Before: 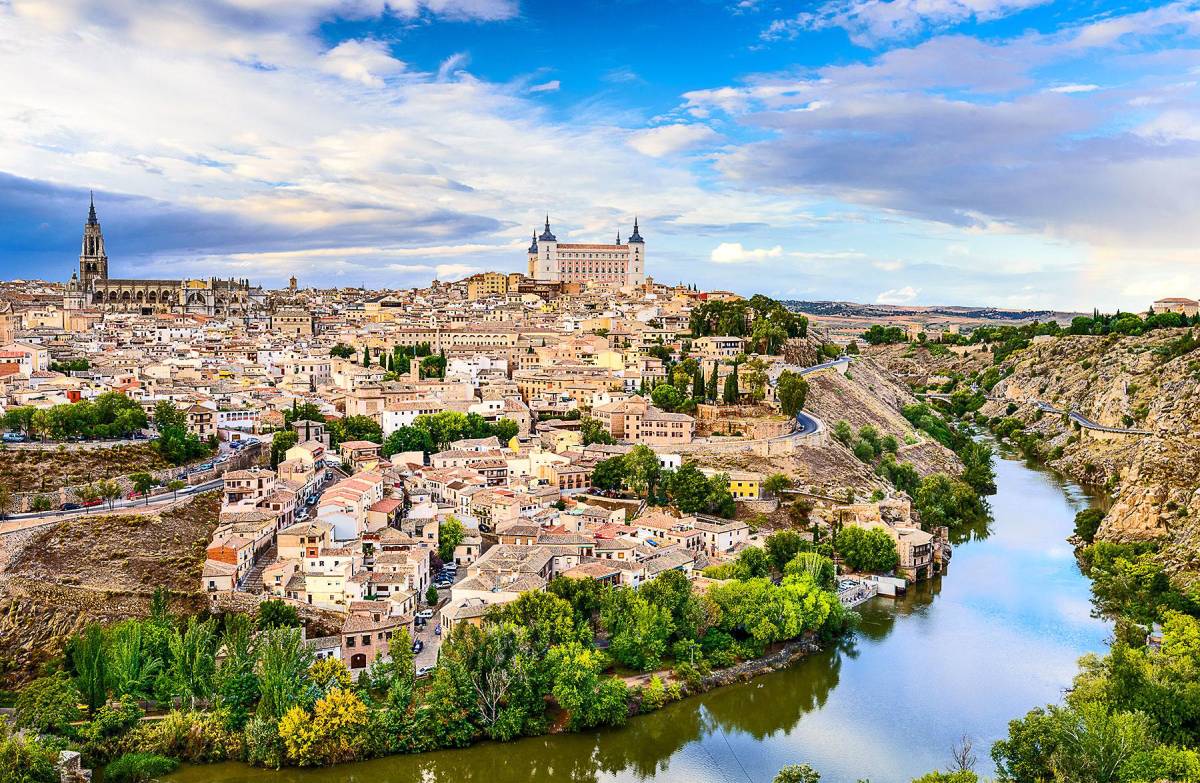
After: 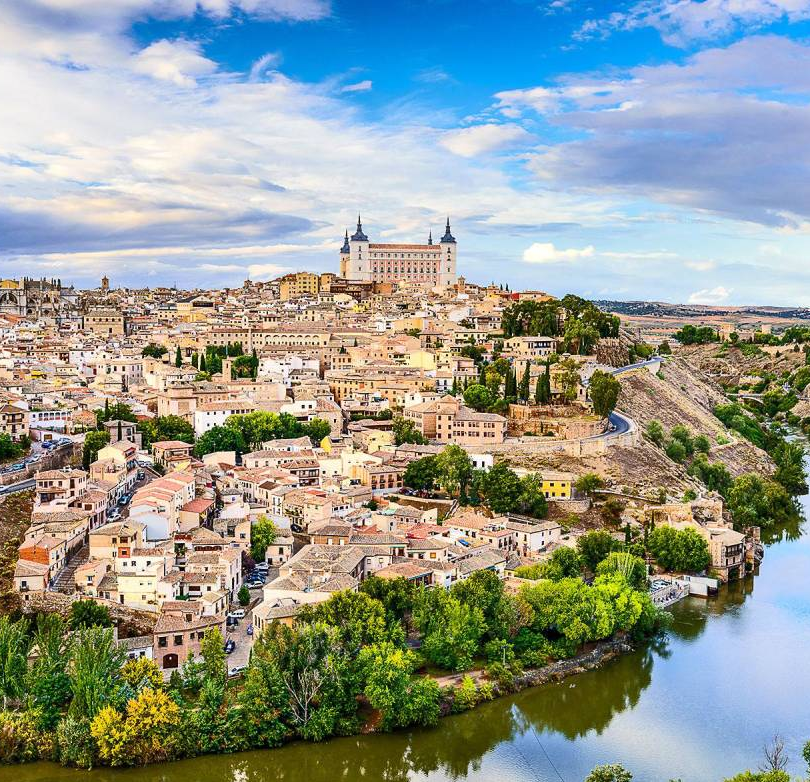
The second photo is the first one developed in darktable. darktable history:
crop and rotate: left 15.691%, right 16.757%
